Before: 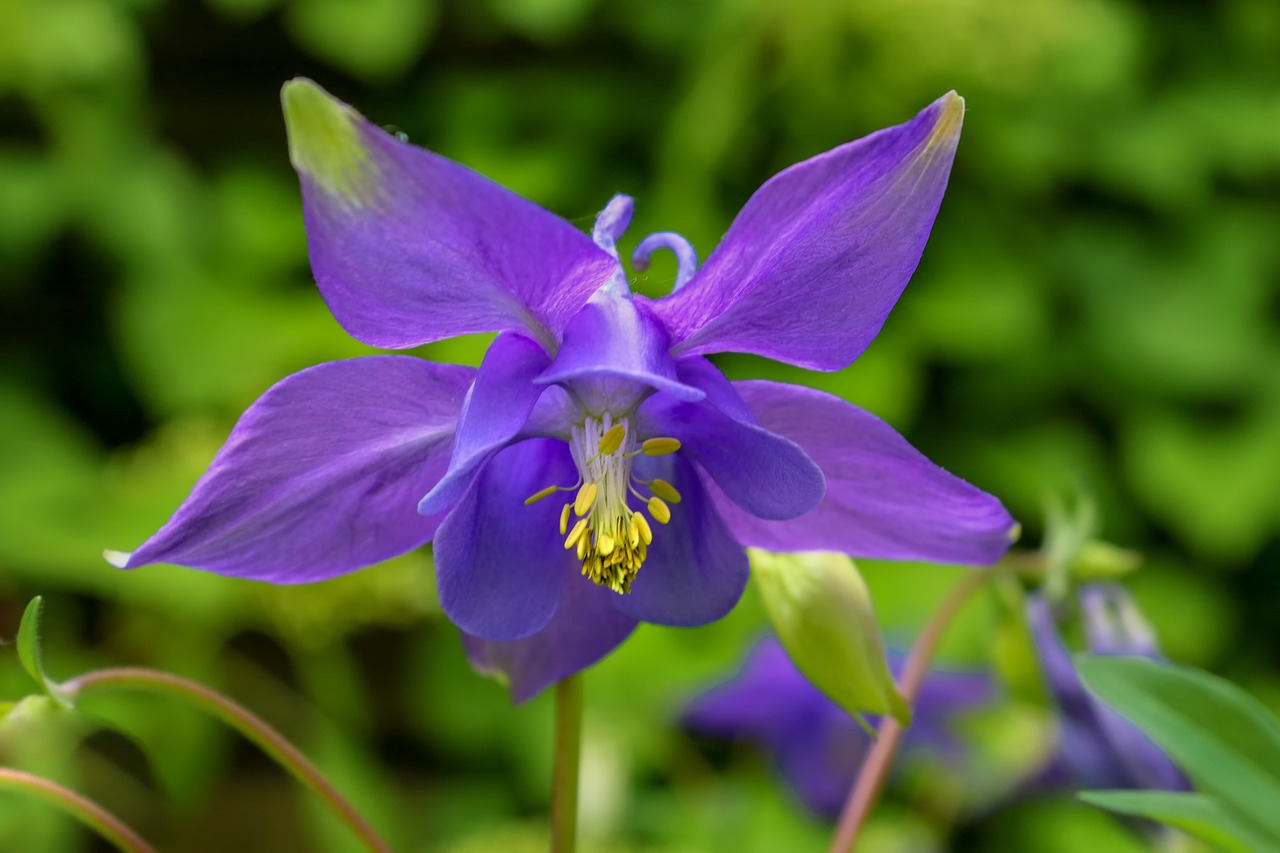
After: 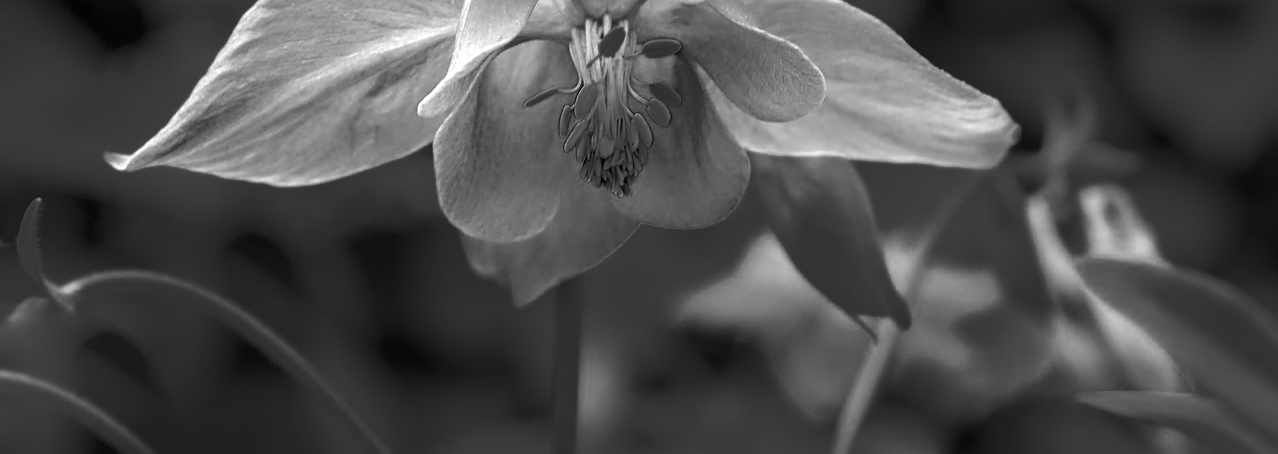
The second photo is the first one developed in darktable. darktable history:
crop and rotate: top 46.735%, right 0.082%
color zones: curves: ch0 [(0.287, 0.048) (0.493, 0.484) (0.737, 0.816)]; ch1 [(0, 0) (0.143, 0) (0.286, 0) (0.429, 0) (0.571, 0) (0.714, 0) (0.857, 0)]
sharpen: on, module defaults
